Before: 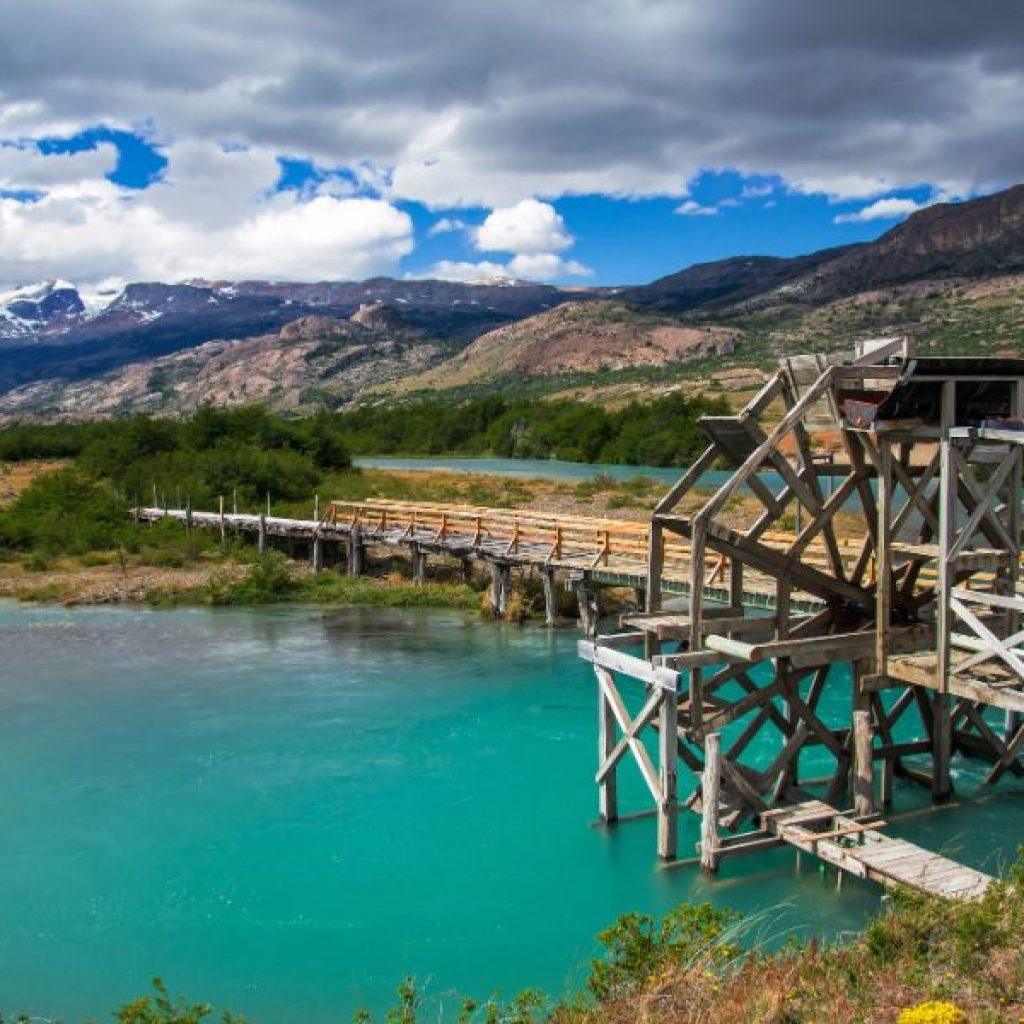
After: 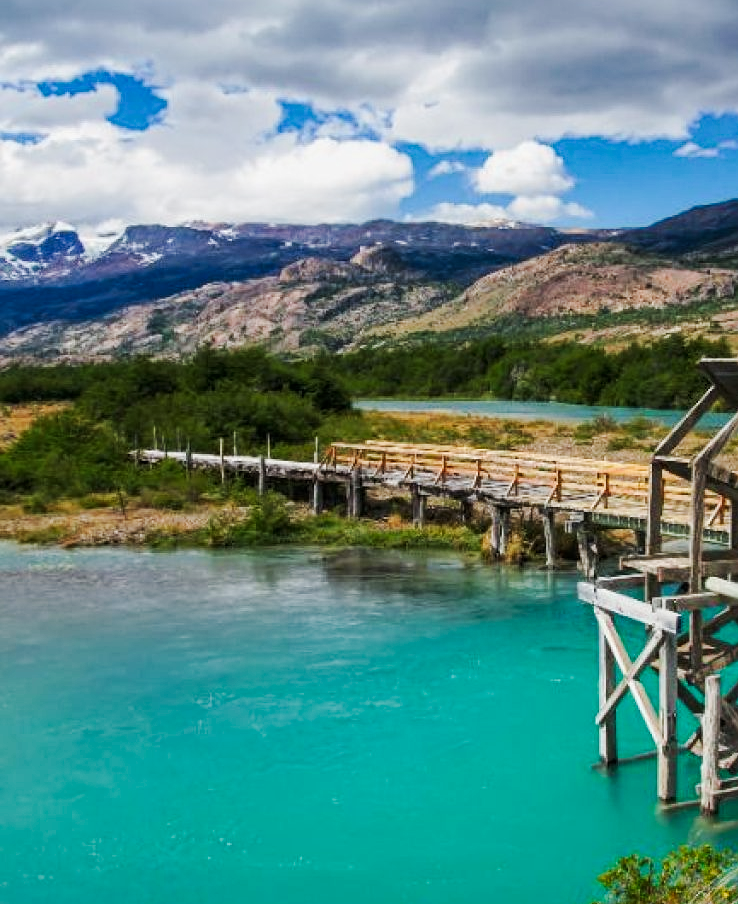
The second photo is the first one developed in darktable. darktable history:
tone curve: curves: ch0 [(0, 0.02) (0.063, 0.058) (0.262, 0.243) (0.447, 0.468) (0.544, 0.596) (0.805, 0.823) (1, 0.952)]; ch1 [(0, 0) (0.339, 0.31) (0.417, 0.401) (0.452, 0.455) (0.482, 0.483) (0.502, 0.499) (0.517, 0.506) (0.55, 0.542) (0.588, 0.604) (0.729, 0.782) (1, 1)]; ch2 [(0, 0) (0.346, 0.34) (0.431, 0.45) (0.485, 0.487) (0.5, 0.496) (0.527, 0.526) (0.56, 0.574) (0.613, 0.642) (0.679, 0.703) (1, 1)], preserve colors none
sharpen: radius 1.261, amount 0.292, threshold 0.074
crop: top 5.755%, right 27.882%, bottom 5.64%
local contrast: highlights 100%, shadows 100%, detail 120%, midtone range 0.2
